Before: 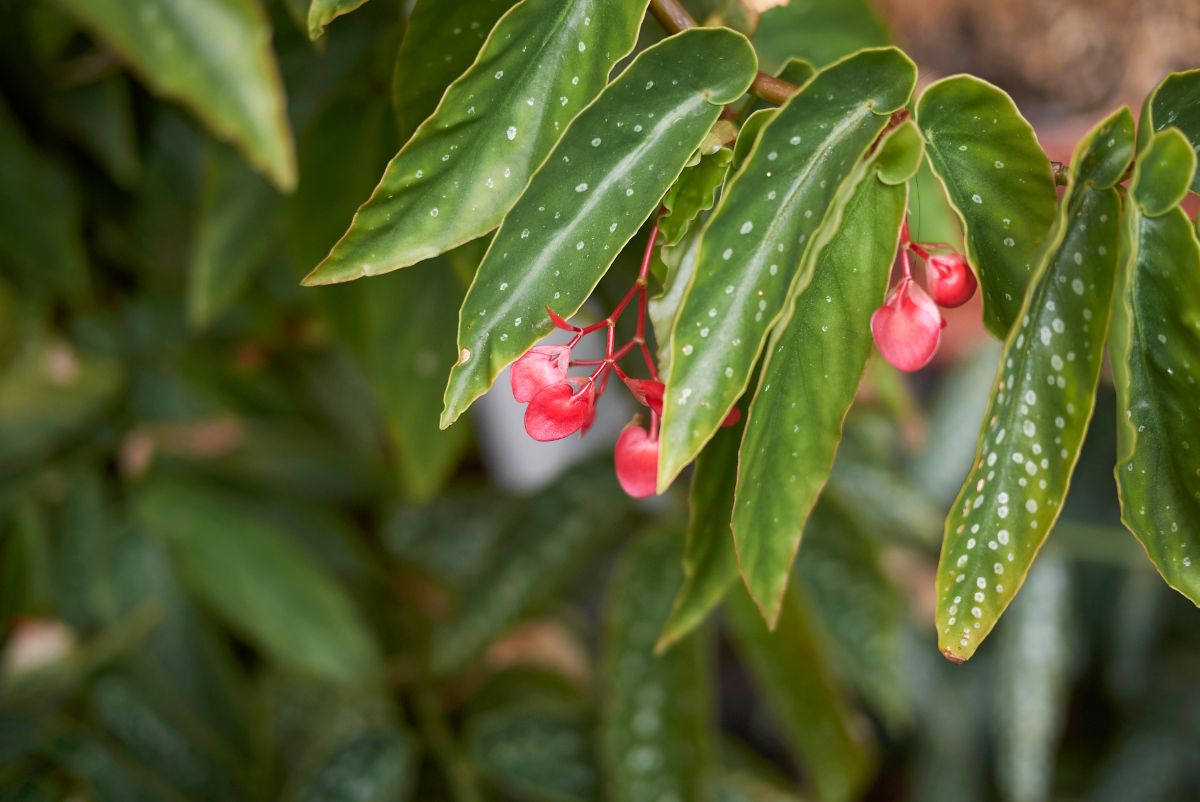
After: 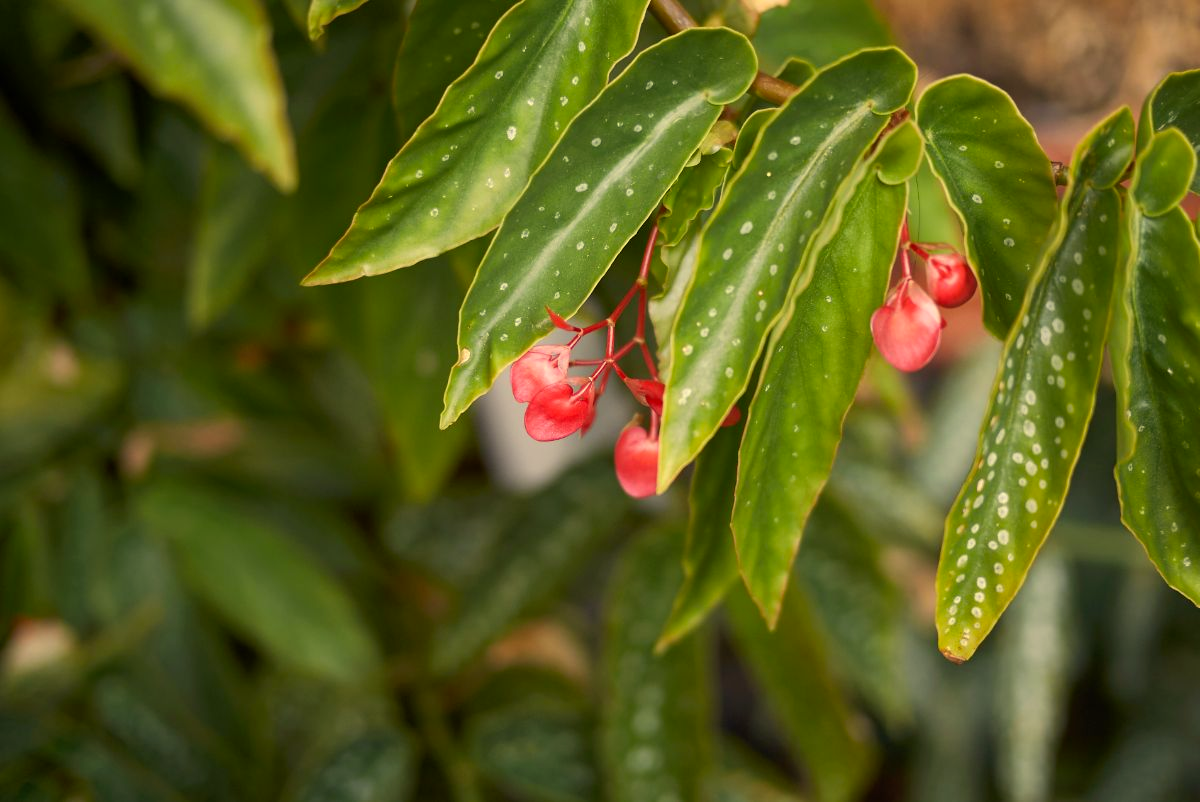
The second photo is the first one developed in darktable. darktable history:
color correction: highlights a* 2.44, highlights b* 23.13
